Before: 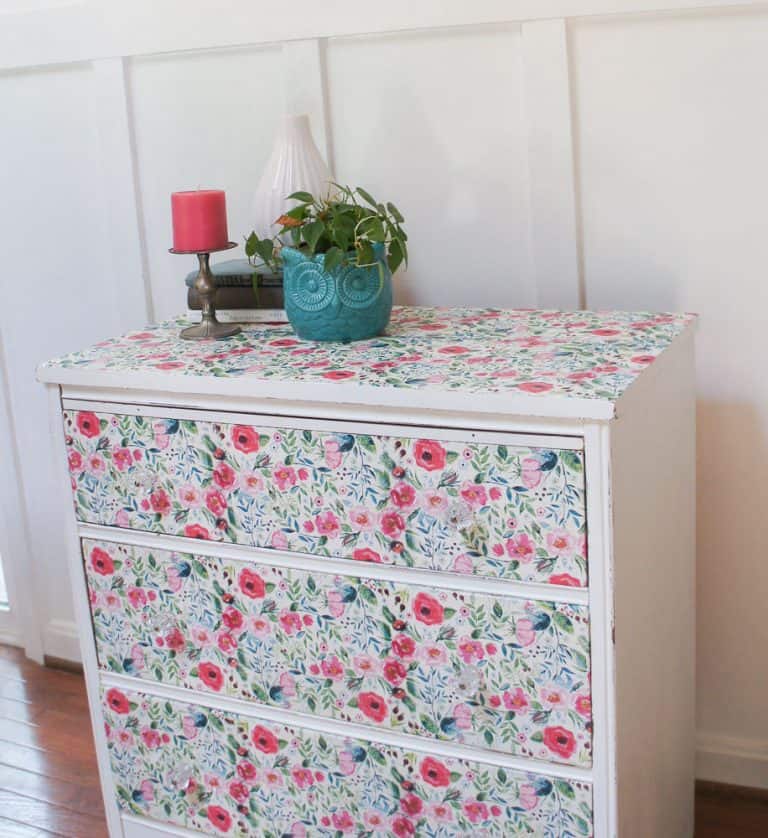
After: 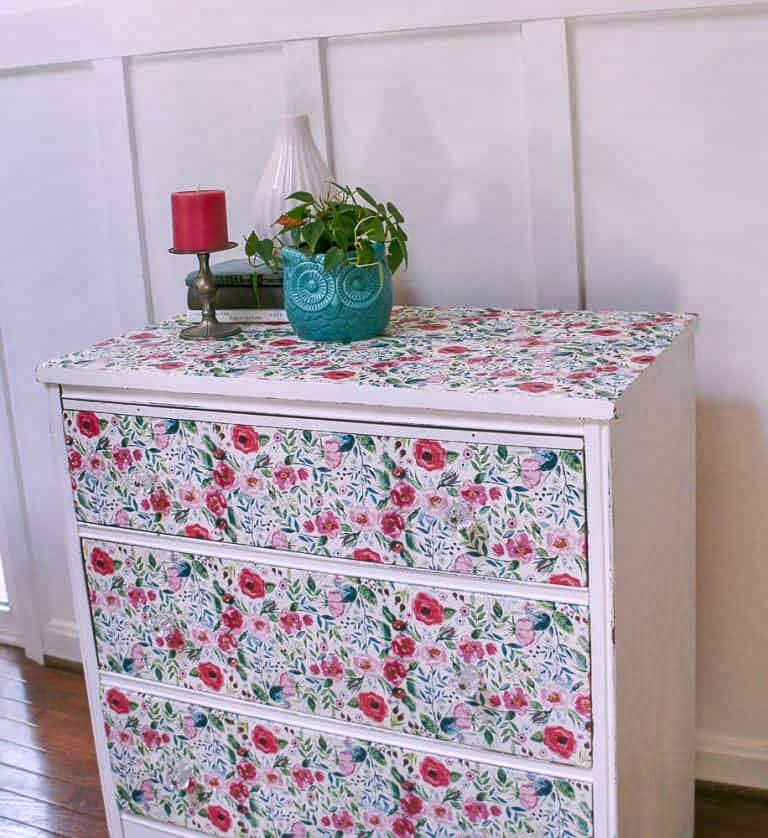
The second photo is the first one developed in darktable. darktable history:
shadows and highlights: soften with gaussian
tone equalizer: -8 EV 0.001 EV, -7 EV -0.004 EV, -6 EV 0.009 EV, -5 EV 0.032 EV, -4 EV 0.276 EV, -3 EV 0.644 EV, -2 EV 0.584 EV, -1 EV 0.187 EV, +0 EV 0.024 EV
white balance: red 1.004, blue 1.096
sharpen: radius 1.272, amount 0.305, threshold 0
local contrast: on, module defaults
color correction: highlights a* 4.02, highlights b* 4.98, shadows a* -7.55, shadows b* 4.98
